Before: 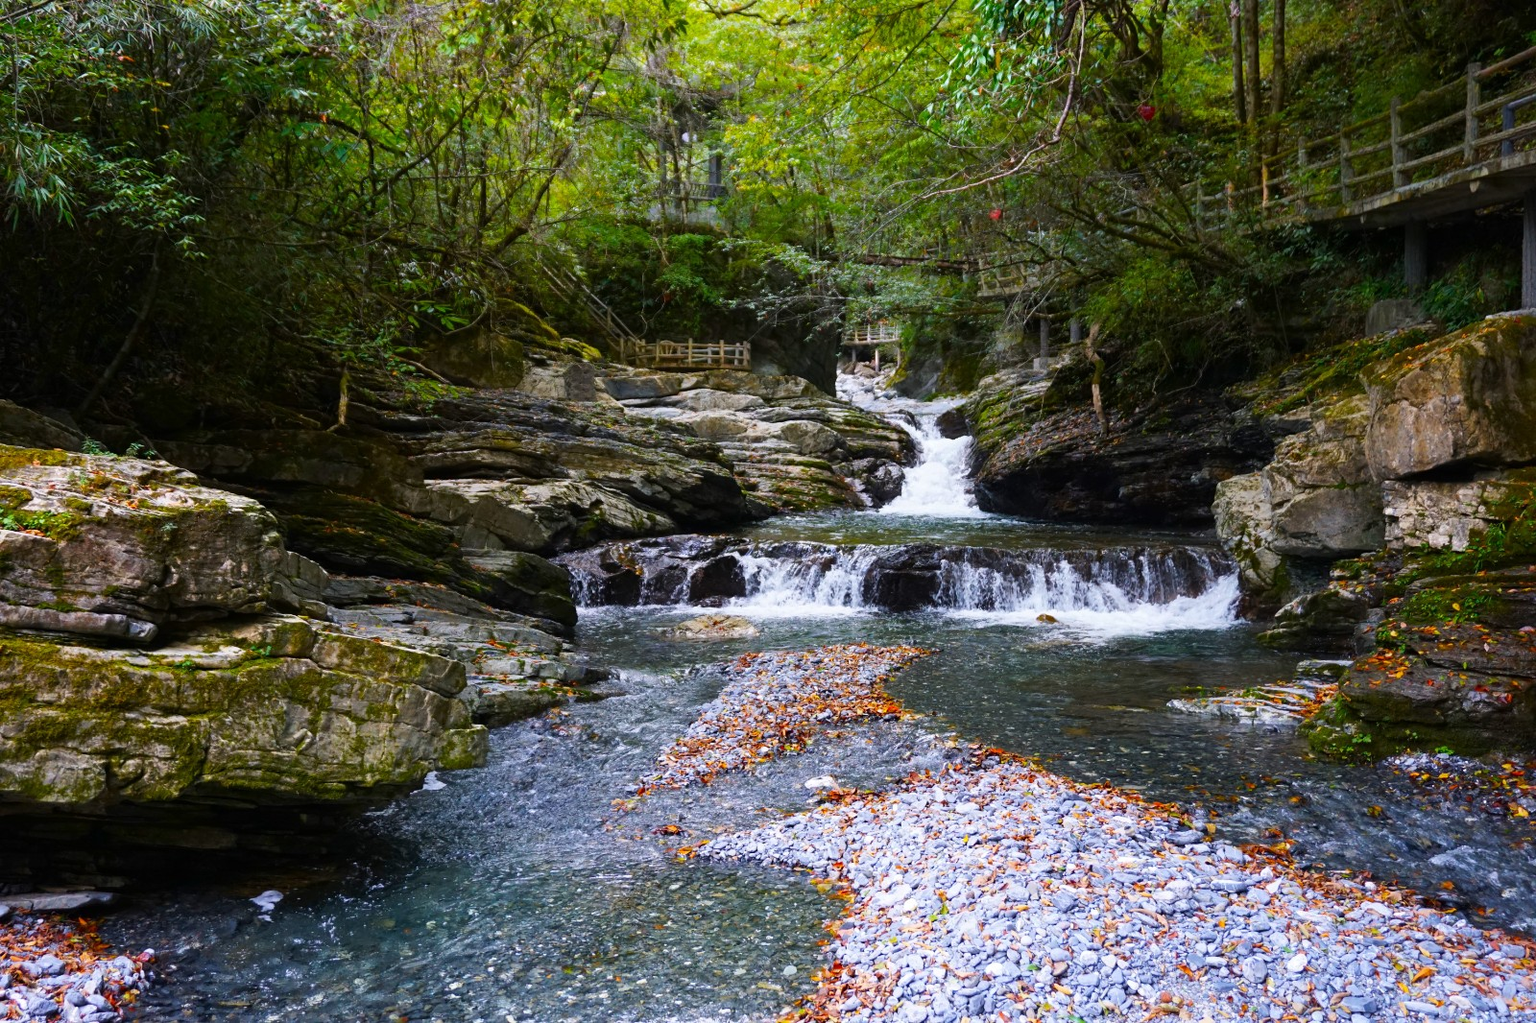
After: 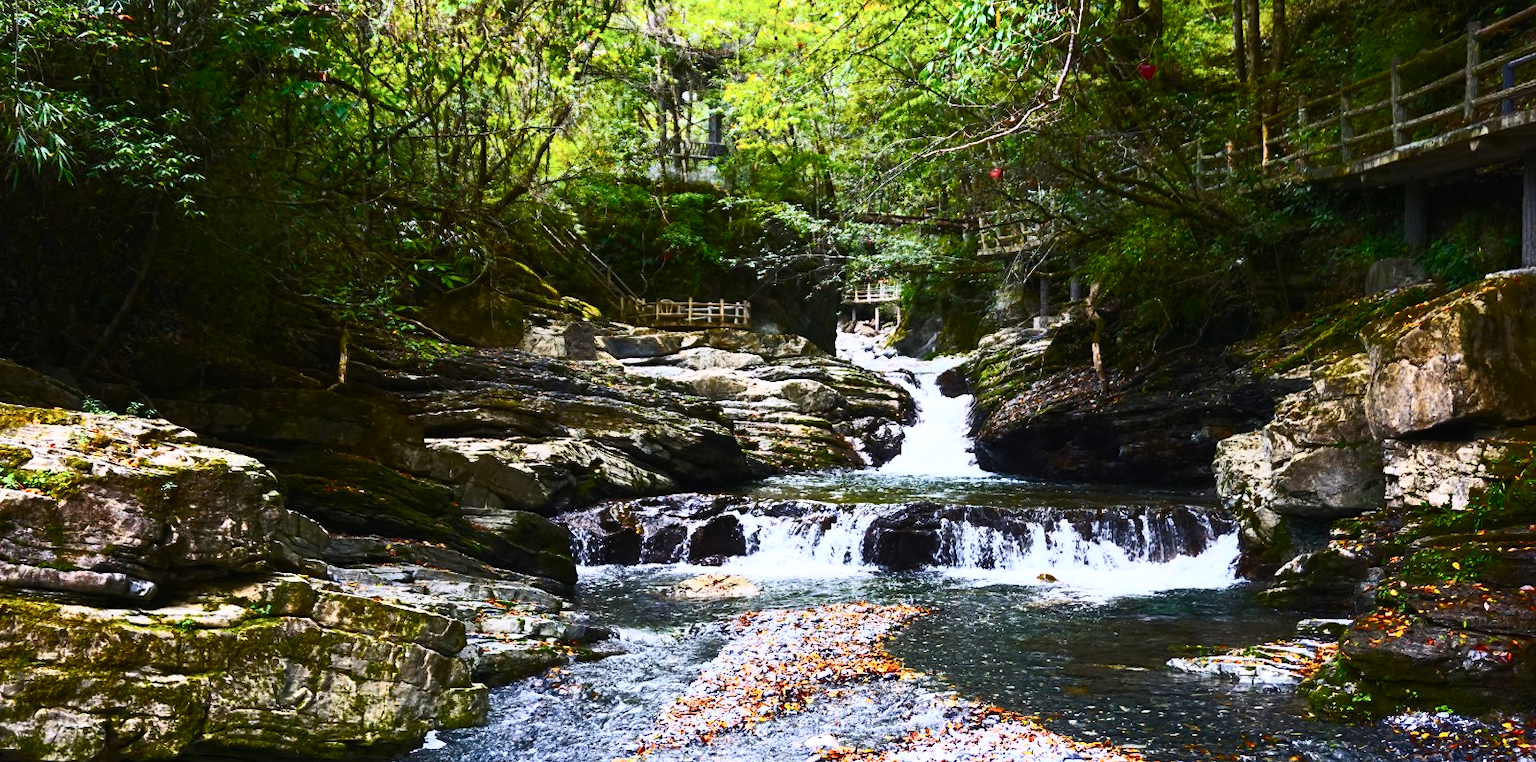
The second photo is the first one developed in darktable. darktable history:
crop: top 4.076%, bottom 21.432%
contrast brightness saturation: contrast 0.64, brightness 0.34, saturation 0.14
